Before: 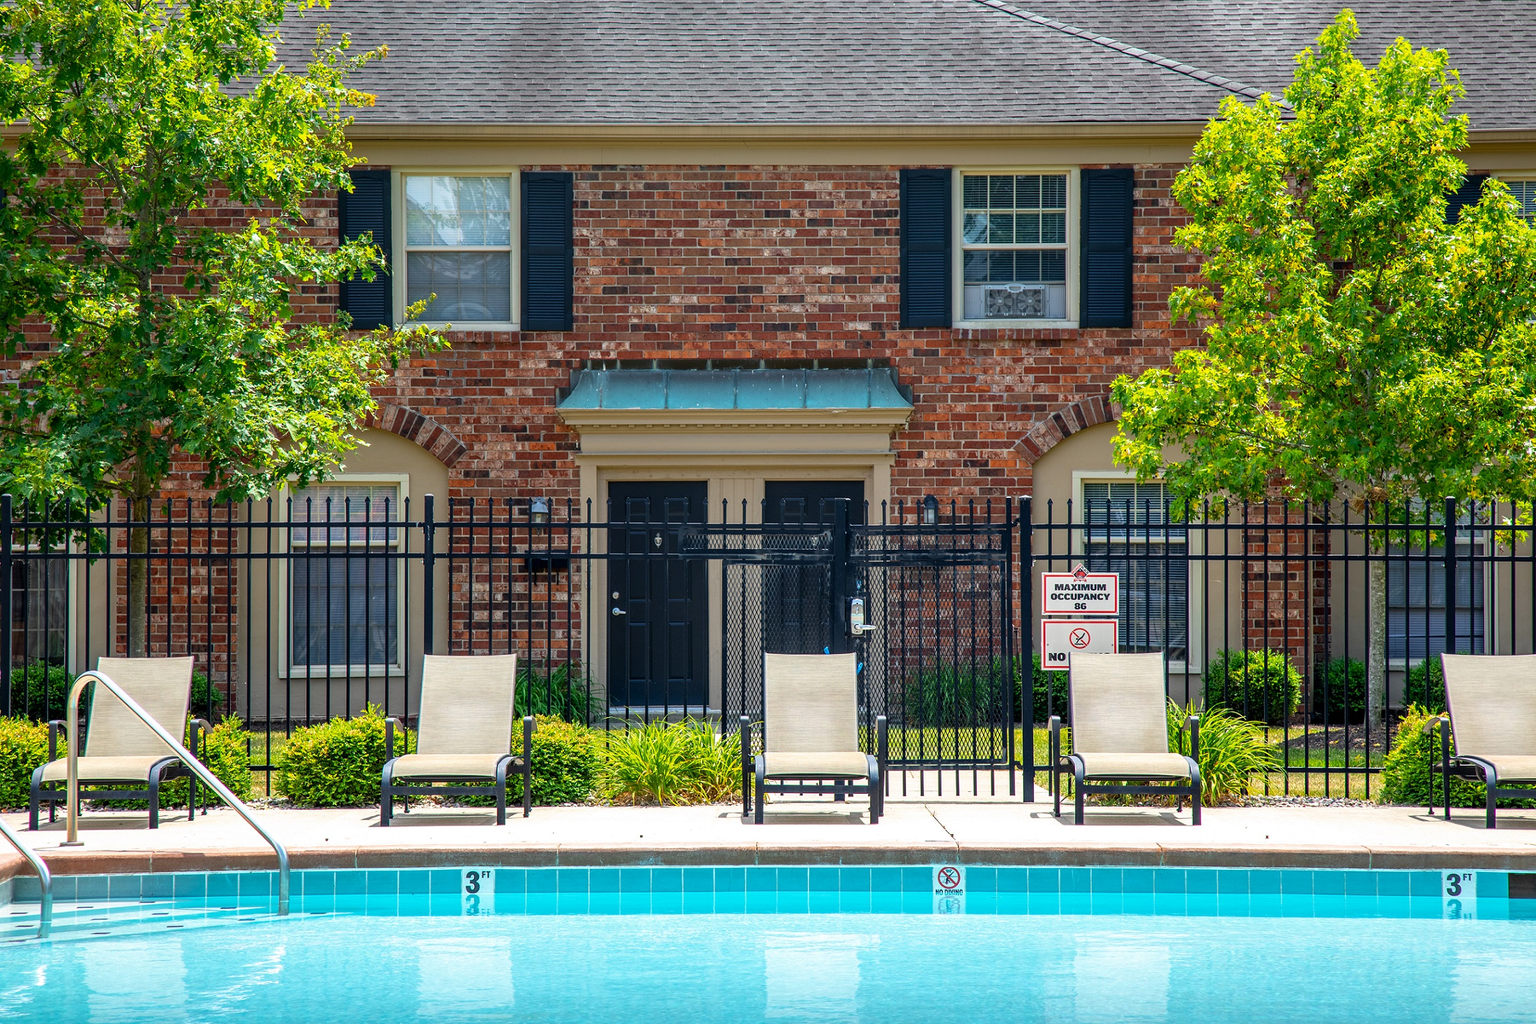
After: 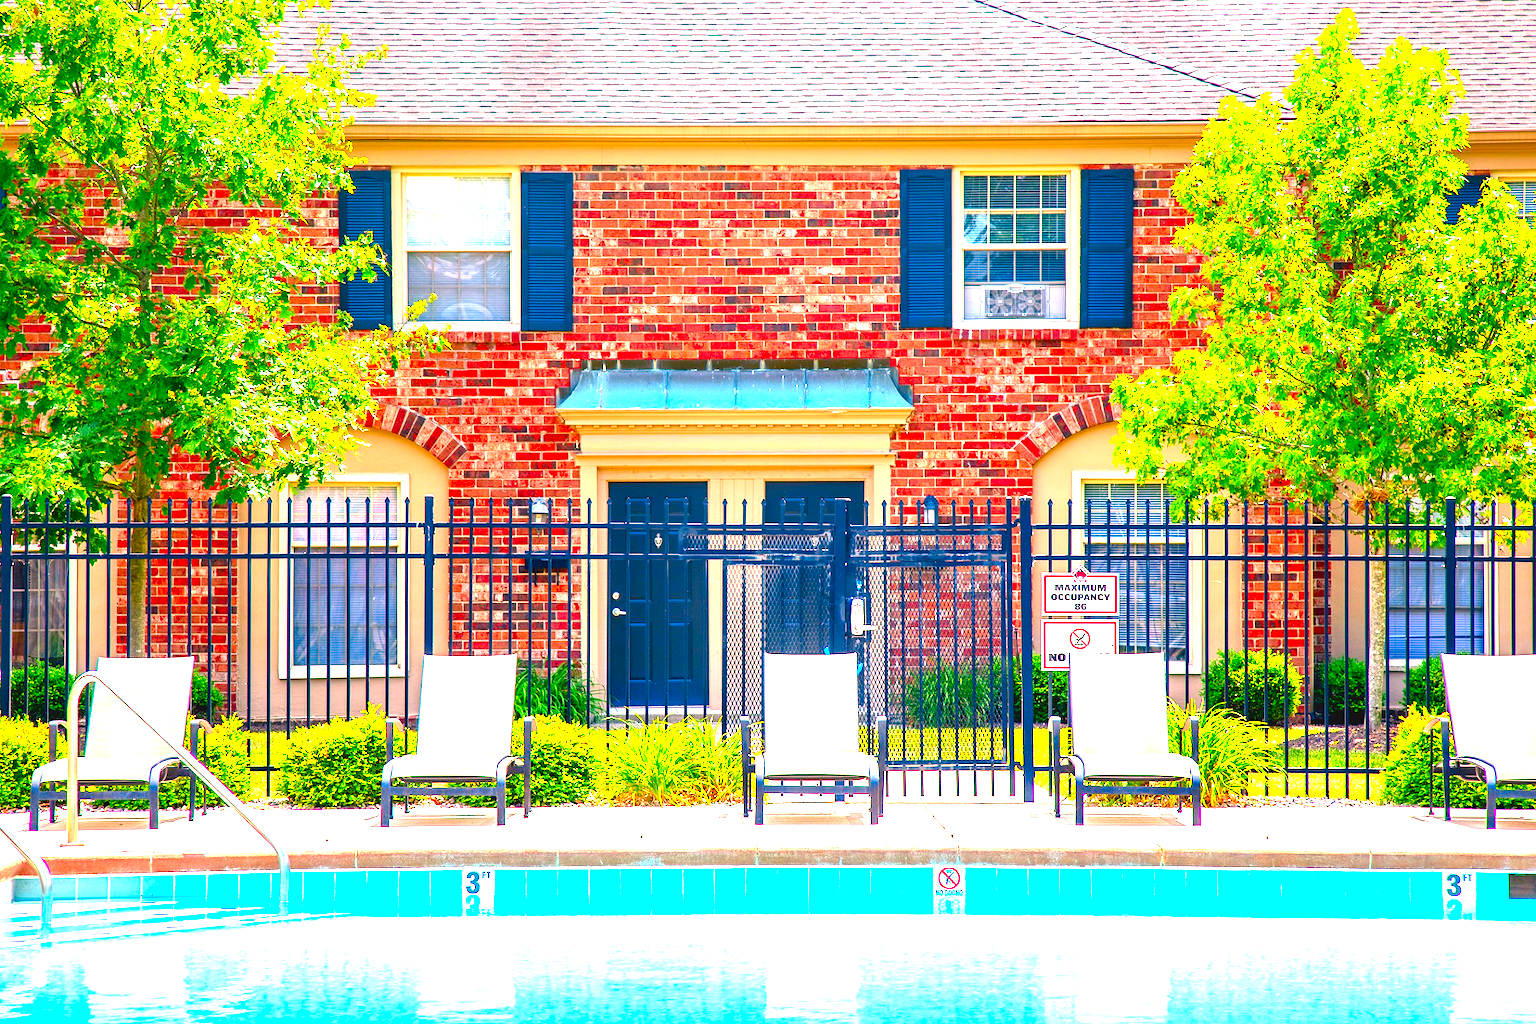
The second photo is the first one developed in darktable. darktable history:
exposure: exposure 0.744 EV, compensate exposure bias true, compensate highlight preservation false
color correction: highlights b* 0.036, saturation 2.2
color balance rgb: highlights gain › chroma 4.437%, highlights gain › hue 34.36°, global offset › luminance 0.675%, perceptual saturation grading › global saturation -0.007%, perceptual saturation grading › highlights -32.55%, perceptual saturation grading › mid-tones 5.524%, perceptual saturation grading › shadows 18.167%, global vibrance 20%
